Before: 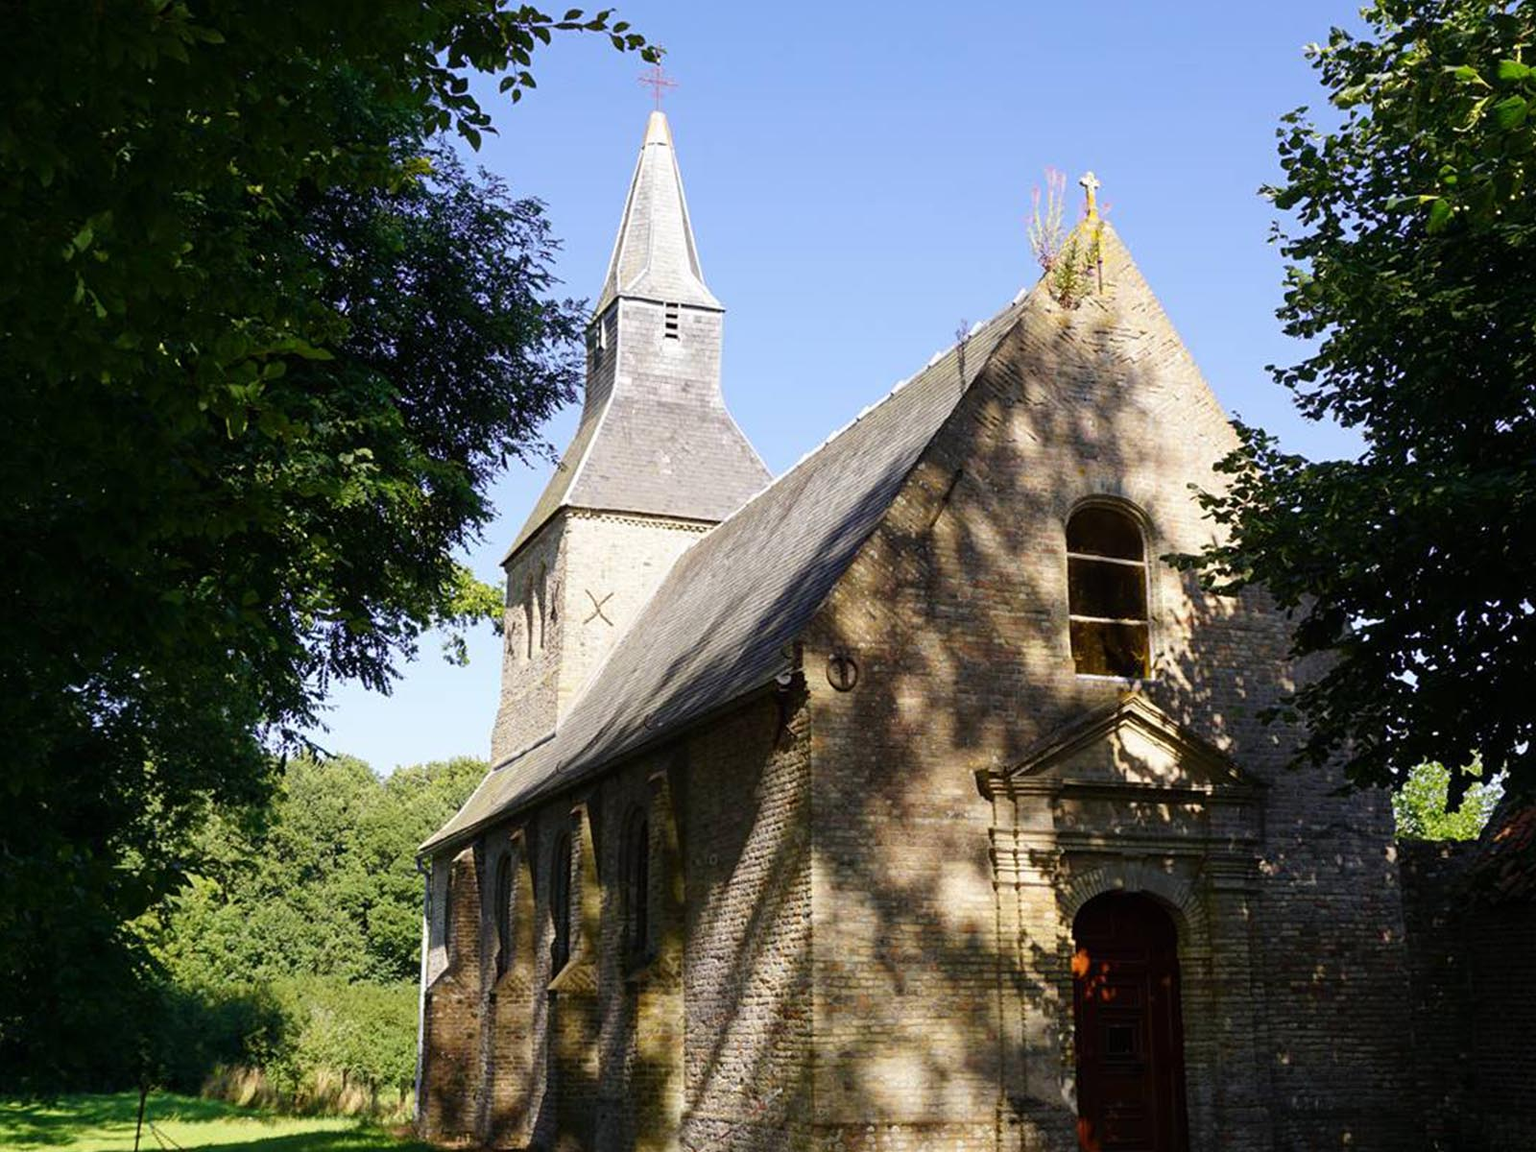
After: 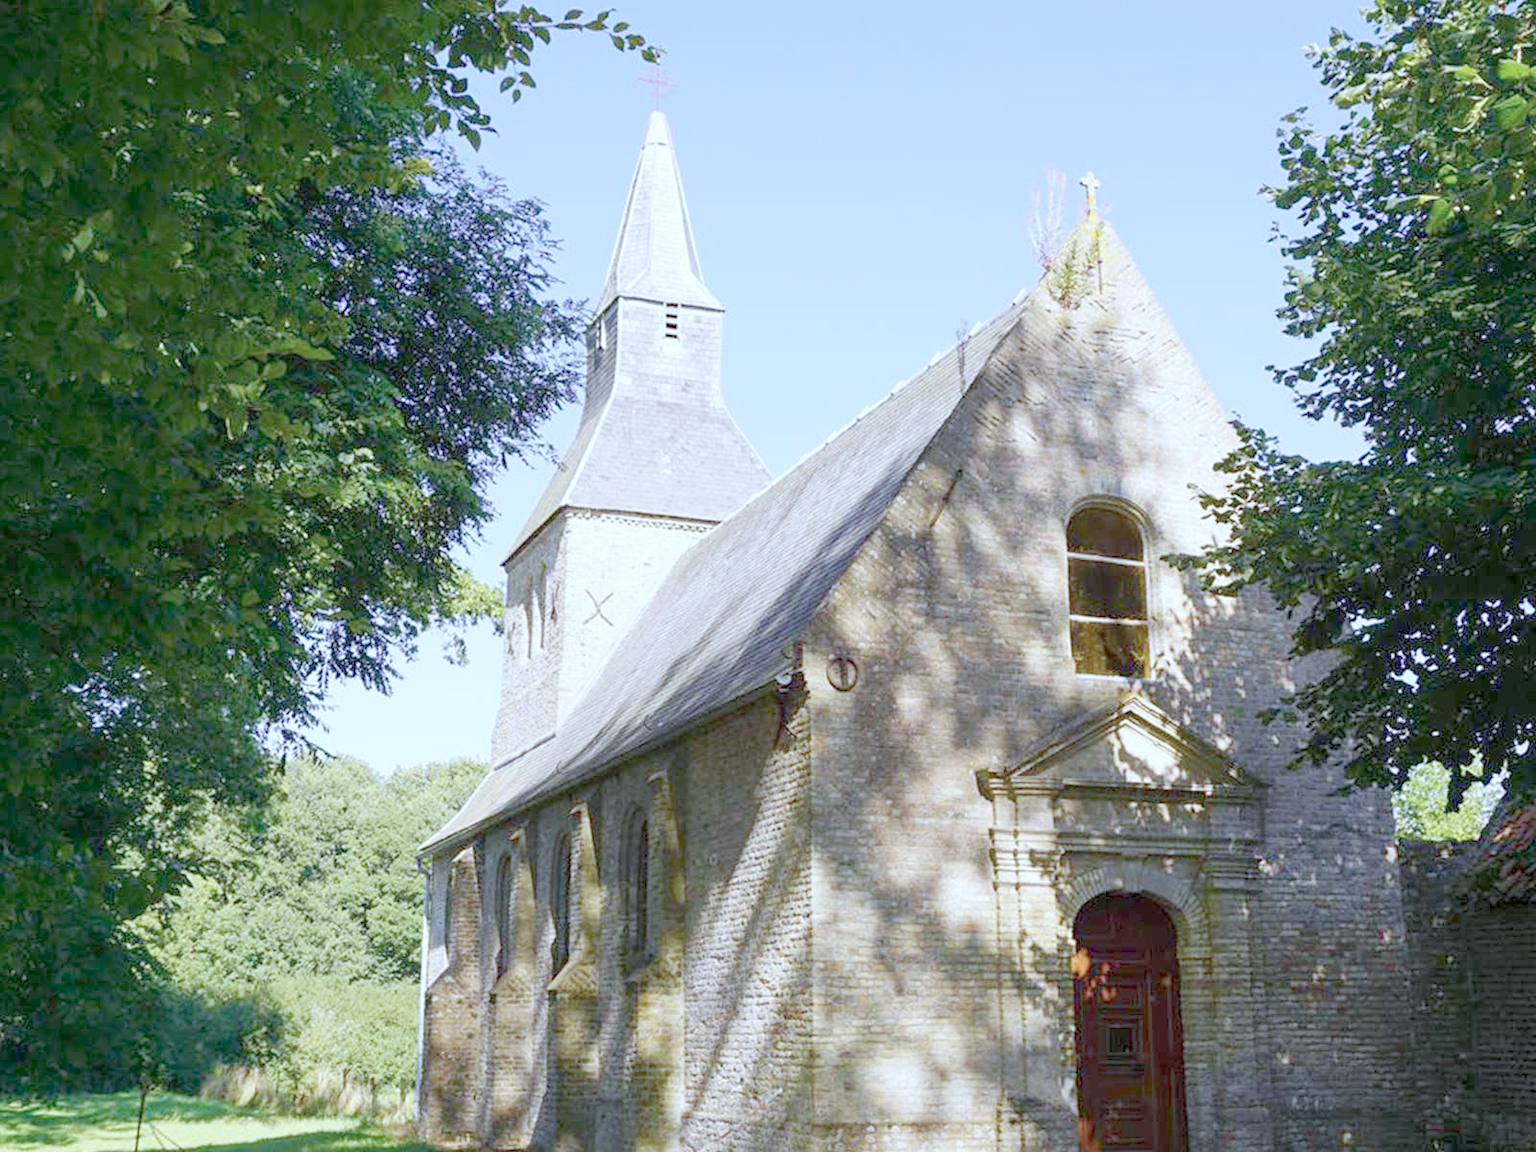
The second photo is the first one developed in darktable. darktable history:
highlight reconstruction: method clip highlights, iterations 1, diameter of reconstruction 64 px
color calibration: illuminant as shot in camera, x 0.369, y 0.376, temperature 4328.46 K, gamut compression 3
